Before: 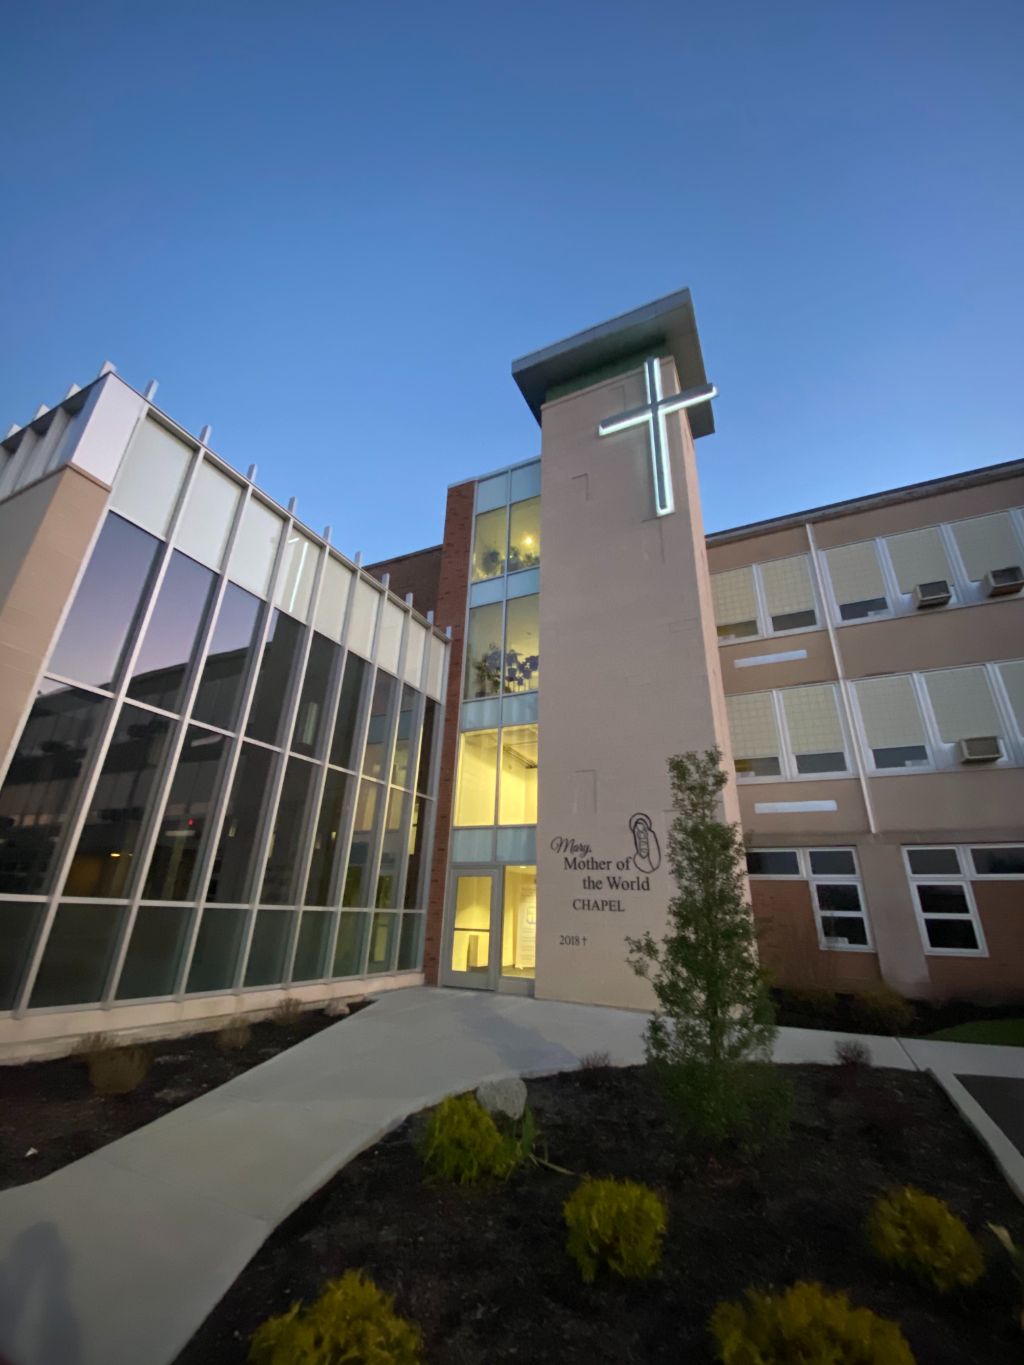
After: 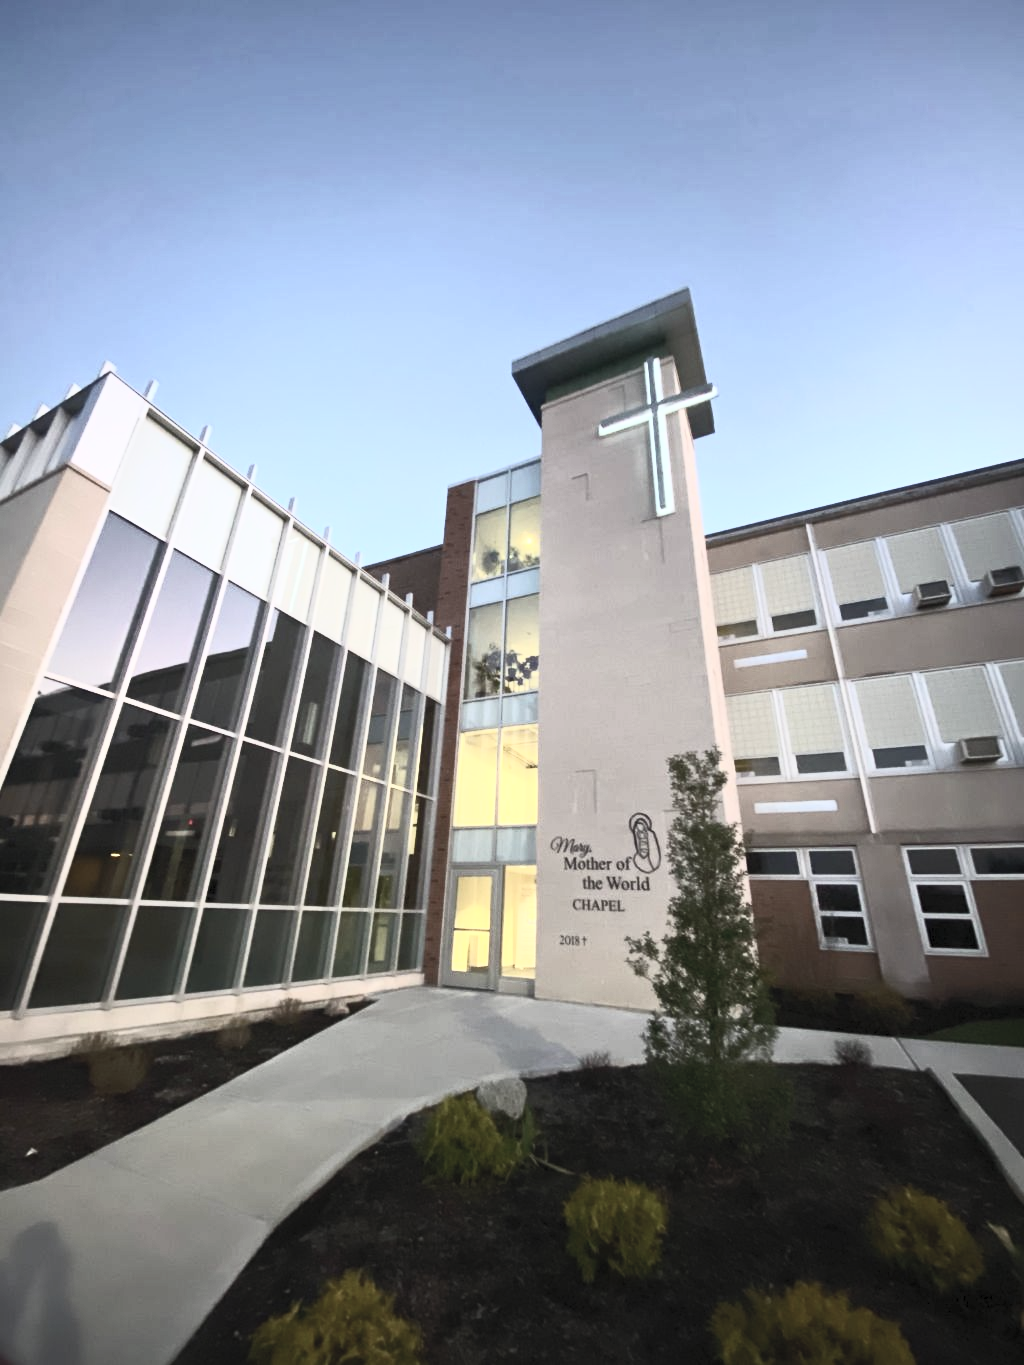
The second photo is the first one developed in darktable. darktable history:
contrast brightness saturation: contrast 0.587, brightness 0.571, saturation -0.327
